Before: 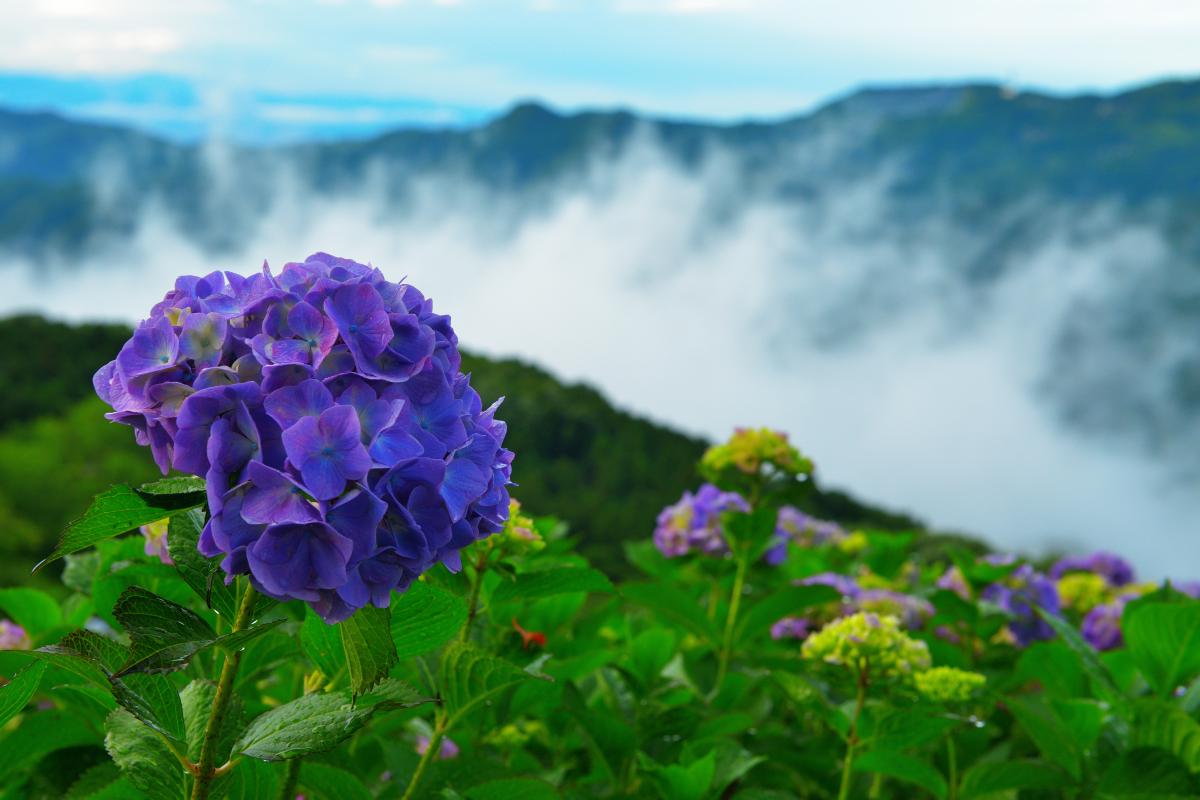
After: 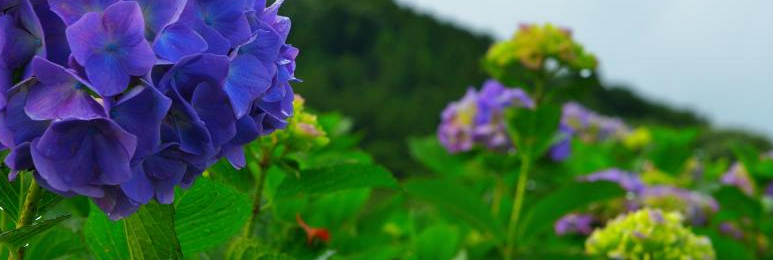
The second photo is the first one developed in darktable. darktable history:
crop: left 18.049%, top 50.621%, right 17.478%, bottom 16.872%
exposure: exposure 0.076 EV, compensate highlight preservation false
